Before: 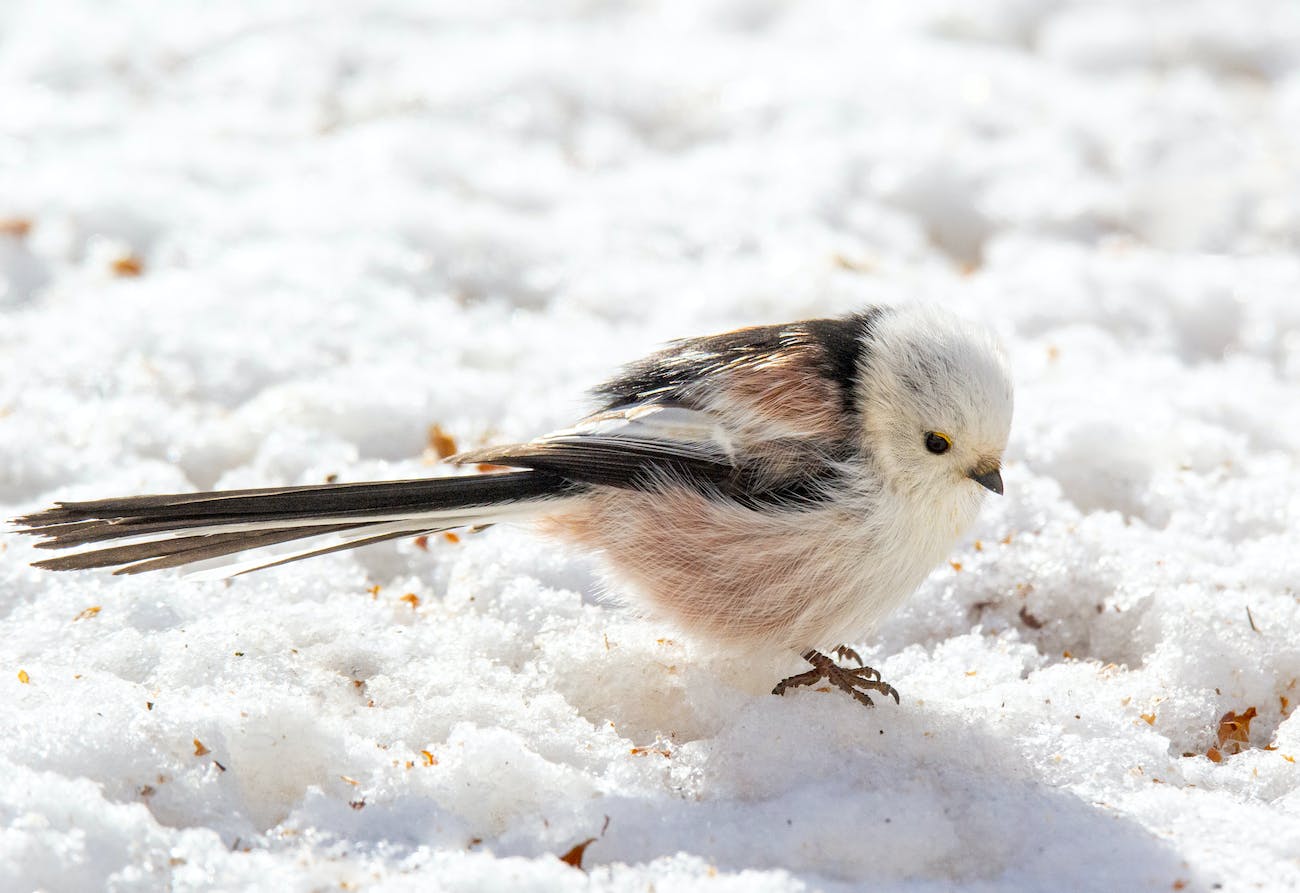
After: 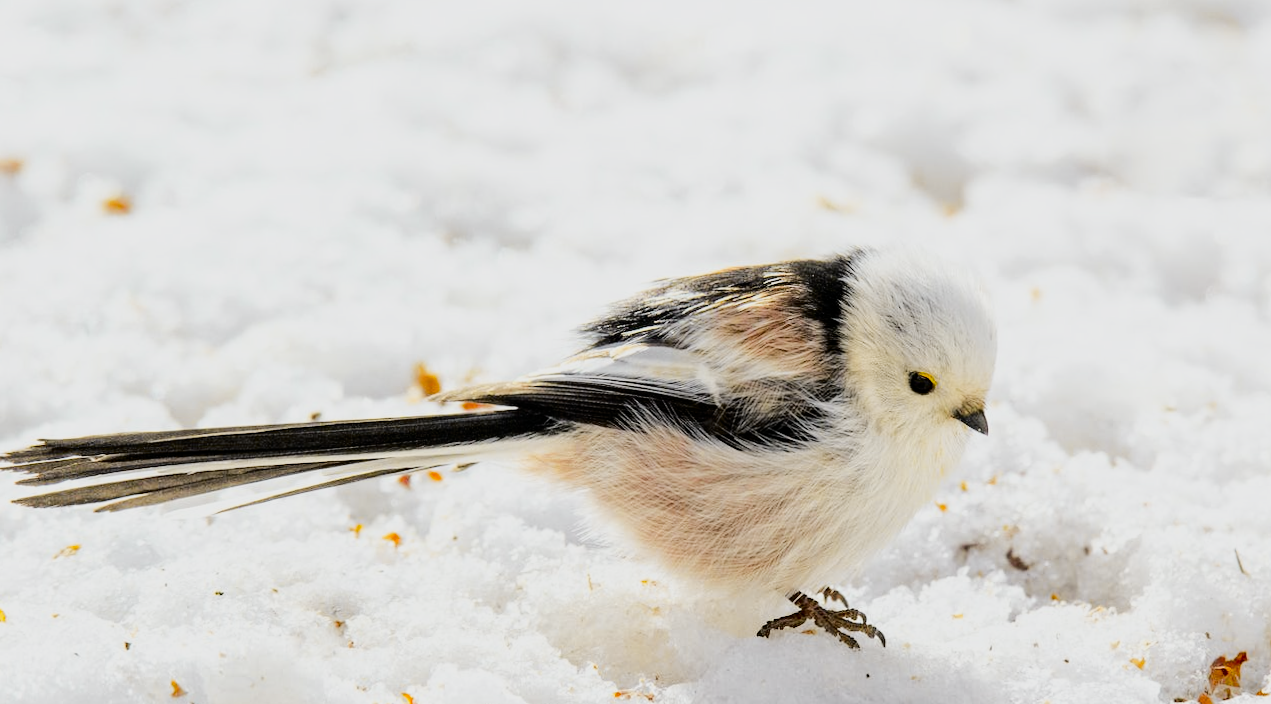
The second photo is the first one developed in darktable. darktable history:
rotate and perspective: rotation 0.226°, lens shift (vertical) -0.042, crop left 0.023, crop right 0.982, crop top 0.006, crop bottom 0.994
crop and rotate: top 5.667%, bottom 14.937%
tone curve: curves: ch0 [(0, 0) (0.136, 0.071) (0.346, 0.366) (0.489, 0.573) (0.66, 0.748) (0.858, 0.926) (1, 0.977)]; ch1 [(0, 0) (0.353, 0.344) (0.45, 0.46) (0.498, 0.498) (0.521, 0.512) (0.563, 0.559) (0.592, 0.605) (0.641, 0.673) (1, 1)]; ch2 [(0, 0) (0.333, 0.346) (0.375, 0.375) (0.424, 0.43) (0.476, 0.492) (0.502, 0.502) (0.524, 0.531) (0.579, 0.61) (0.612, 0.644) (0.641, 0.722) (1, 1)], color space Lab, independent channels, preserve colors none
filmic rgb: black relative exposure -7.65 EV, white relative exposure 4.56 EV, hardness 3.61
